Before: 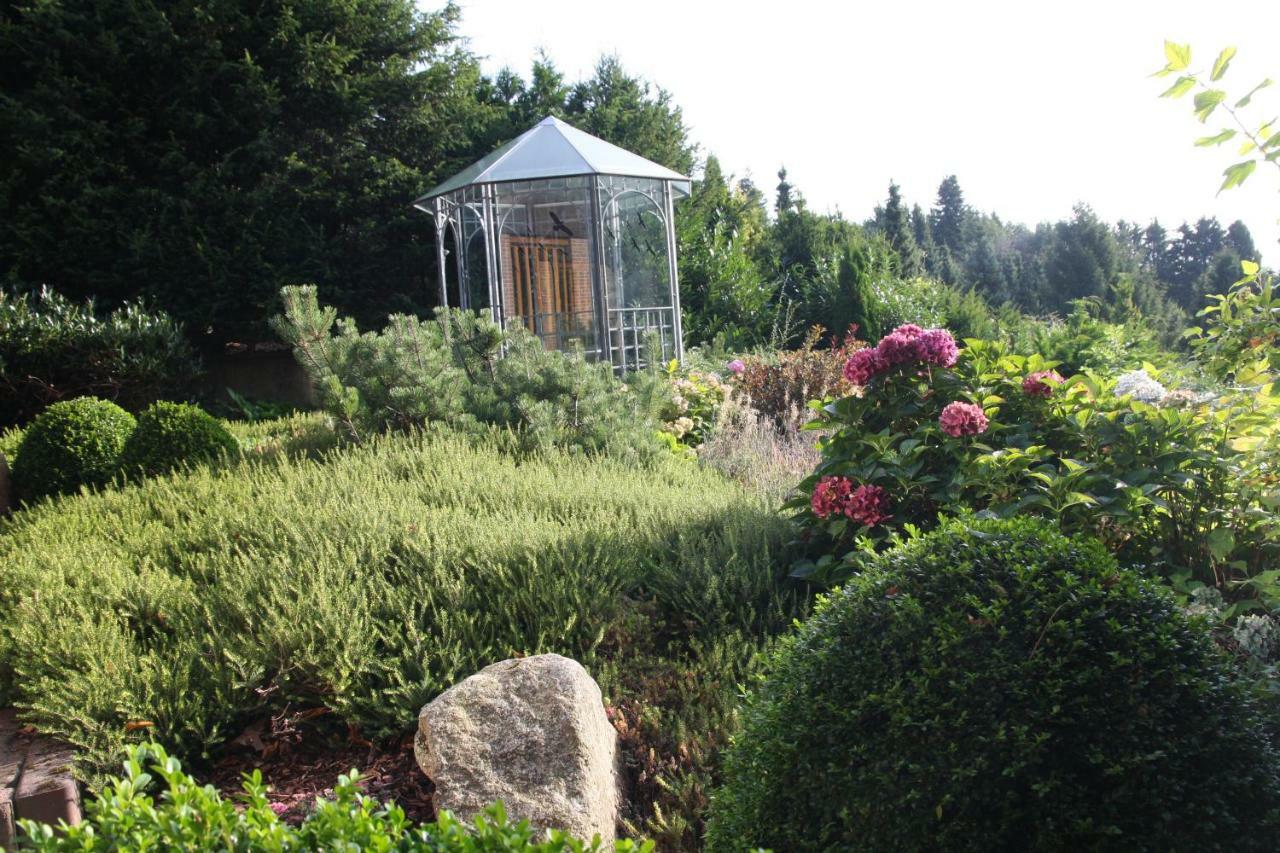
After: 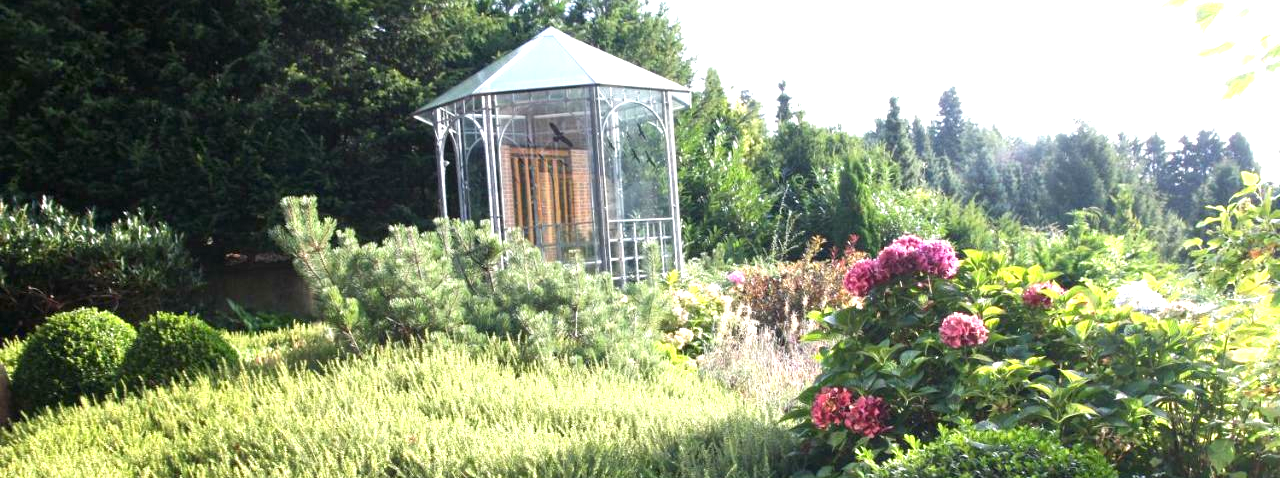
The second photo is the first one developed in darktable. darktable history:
crop and rotate: top 10.605%, bottom 33.274%
exposure: black level correction 0.001, exposure 1.05 EV, compensate exposure bias true, compensate highlight preservation false
